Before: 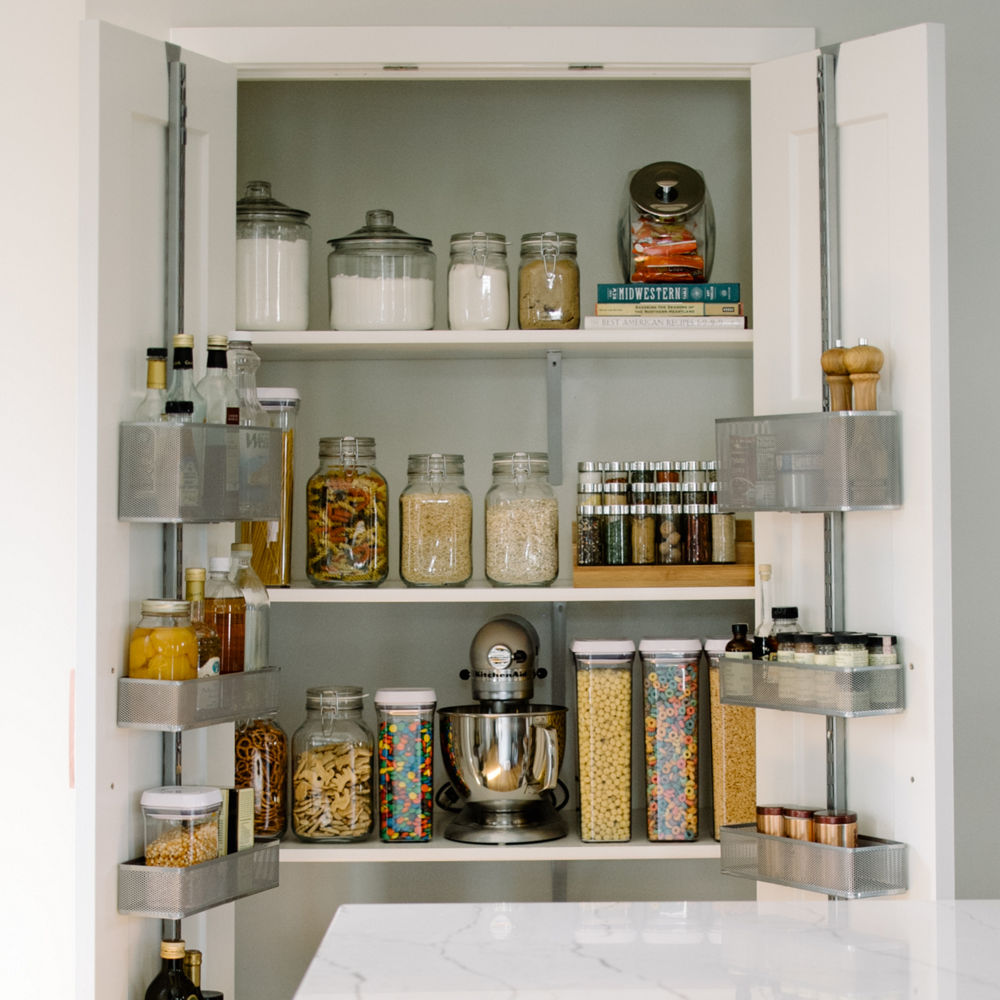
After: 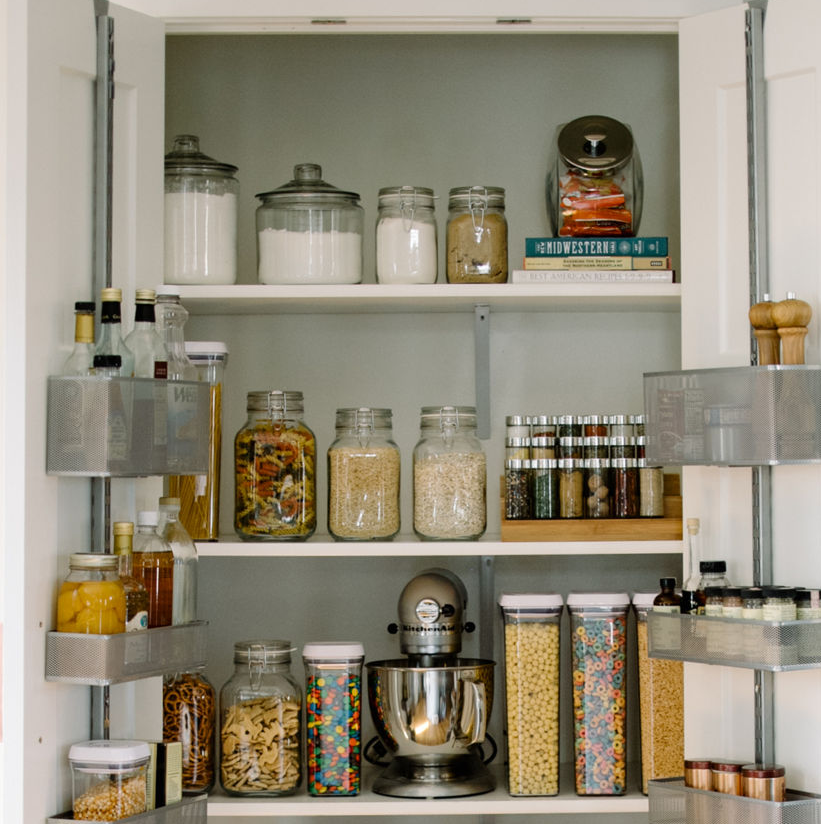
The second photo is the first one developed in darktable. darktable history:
crop and rotate: left 7.237%, top 4.612%, right 10.629%, bottom 12.958%
